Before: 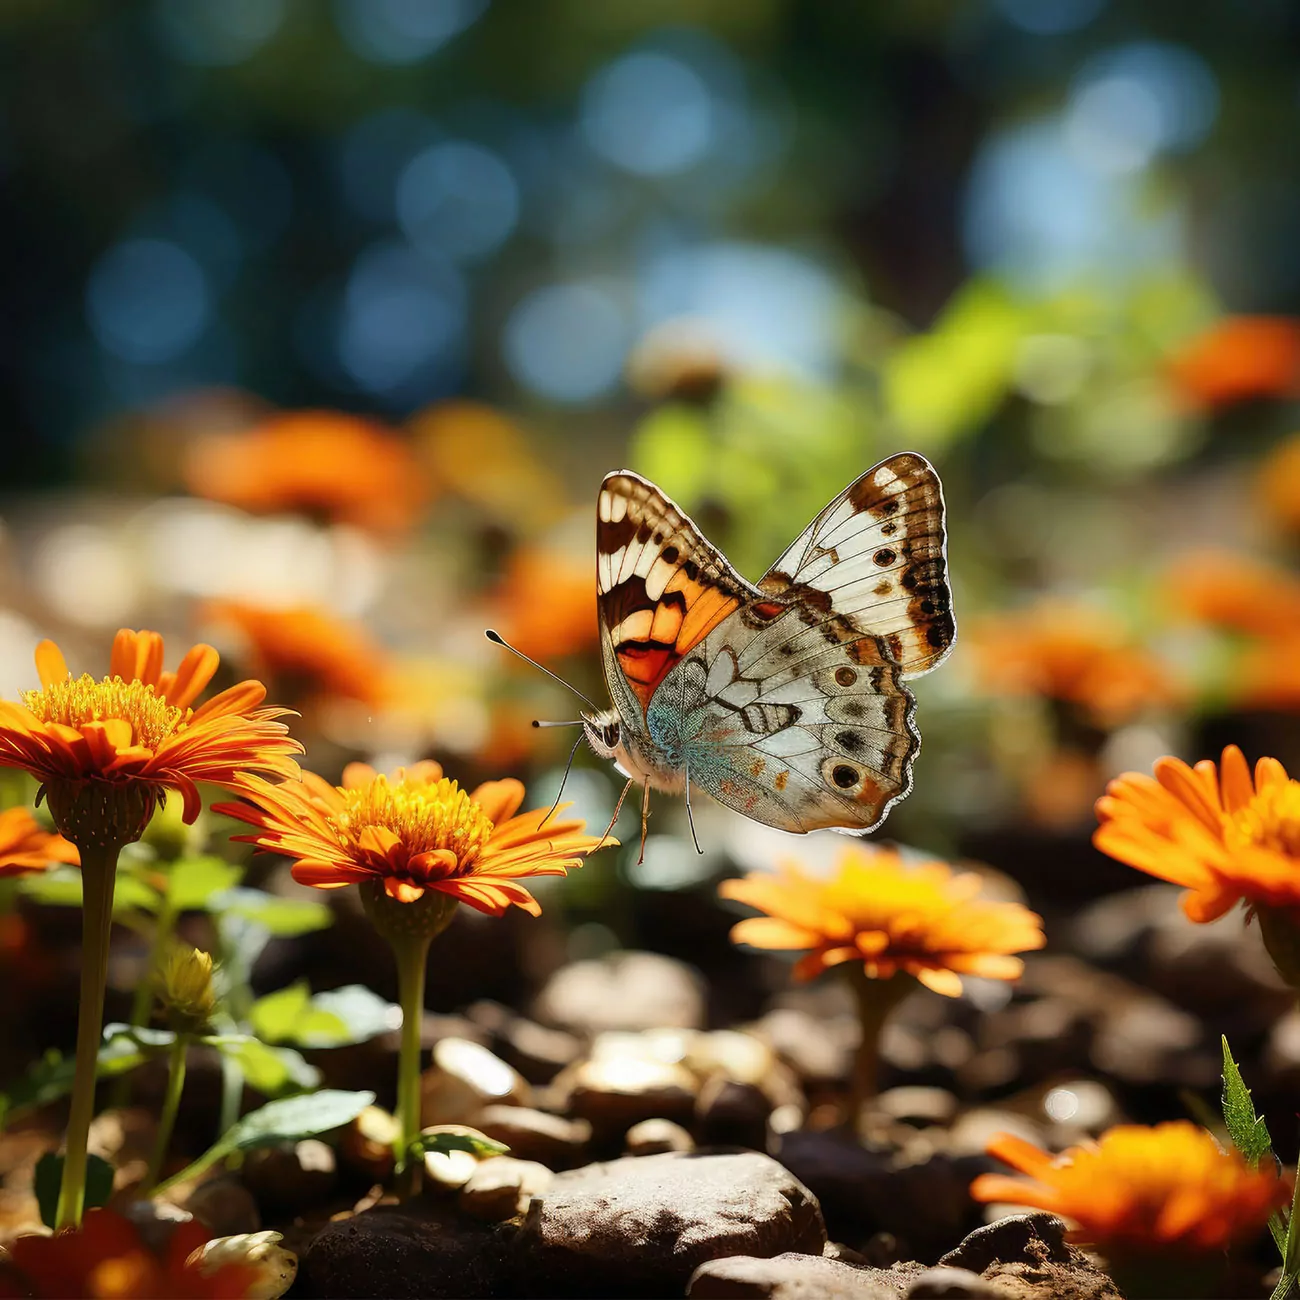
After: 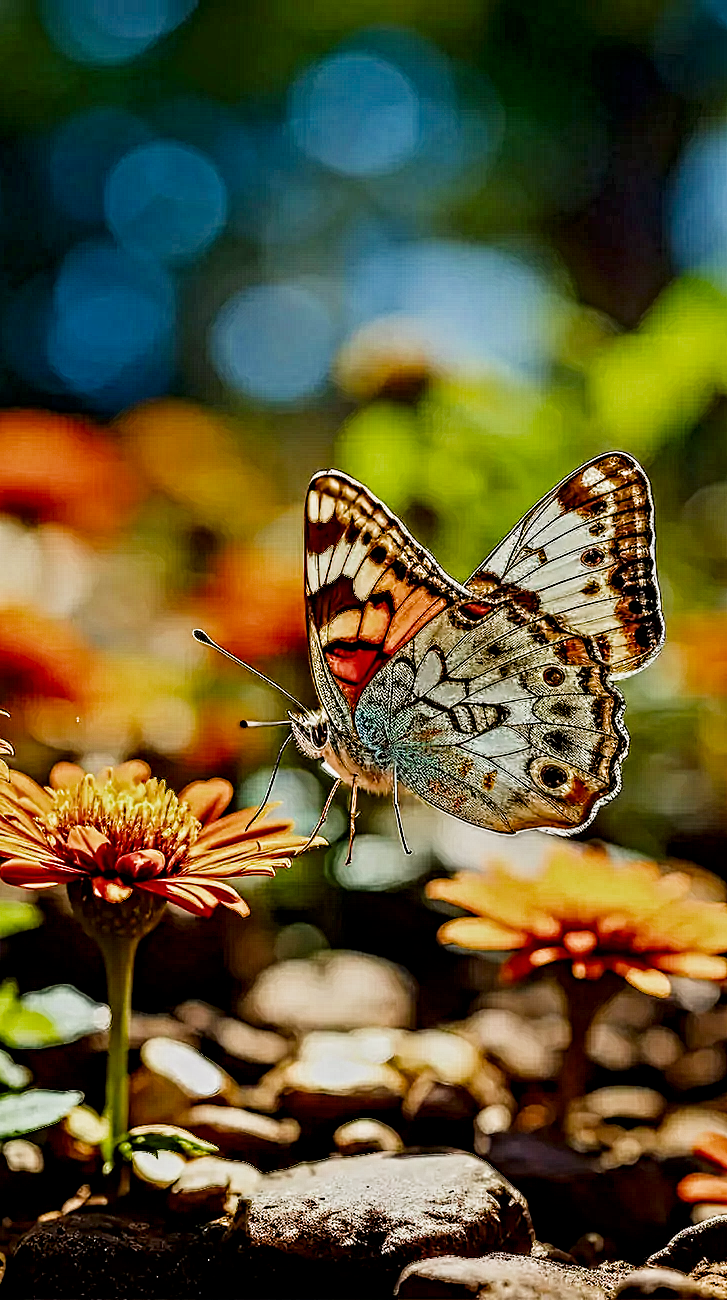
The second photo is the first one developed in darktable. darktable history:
color balance rgb: perceptual saturation grading › global saturation 25.535%, perceptual brilliance grading › highlights 7.475%, perceptual brilliance grading › mid-tones 3.266%, perceptual brilliance grading › shadows 2.137%
exposure: black level correction 0.001, exposure 0.5 EV, compensate highlight preservation false
contrast brightness saturation: brightness -0.213, saturation 0.085
crop and rotate: left 22.507%, right 21.547%
contrast equalizer: y [[0.406, 0.494, 0.589, 0.753, 0.877, 0.999], [0.5 ×6], [0.5 ×6], [0 ×6], [0 ×6]]
filmic rgb: black relative exposure -8.75 EV, white relative exposure 4.98 EV, target black luminance 0%, hardness 3.77, latitude 65.57%, contrast 0.827, shadows ↔ highlights balance 19.8%, color science v4 (2020)
